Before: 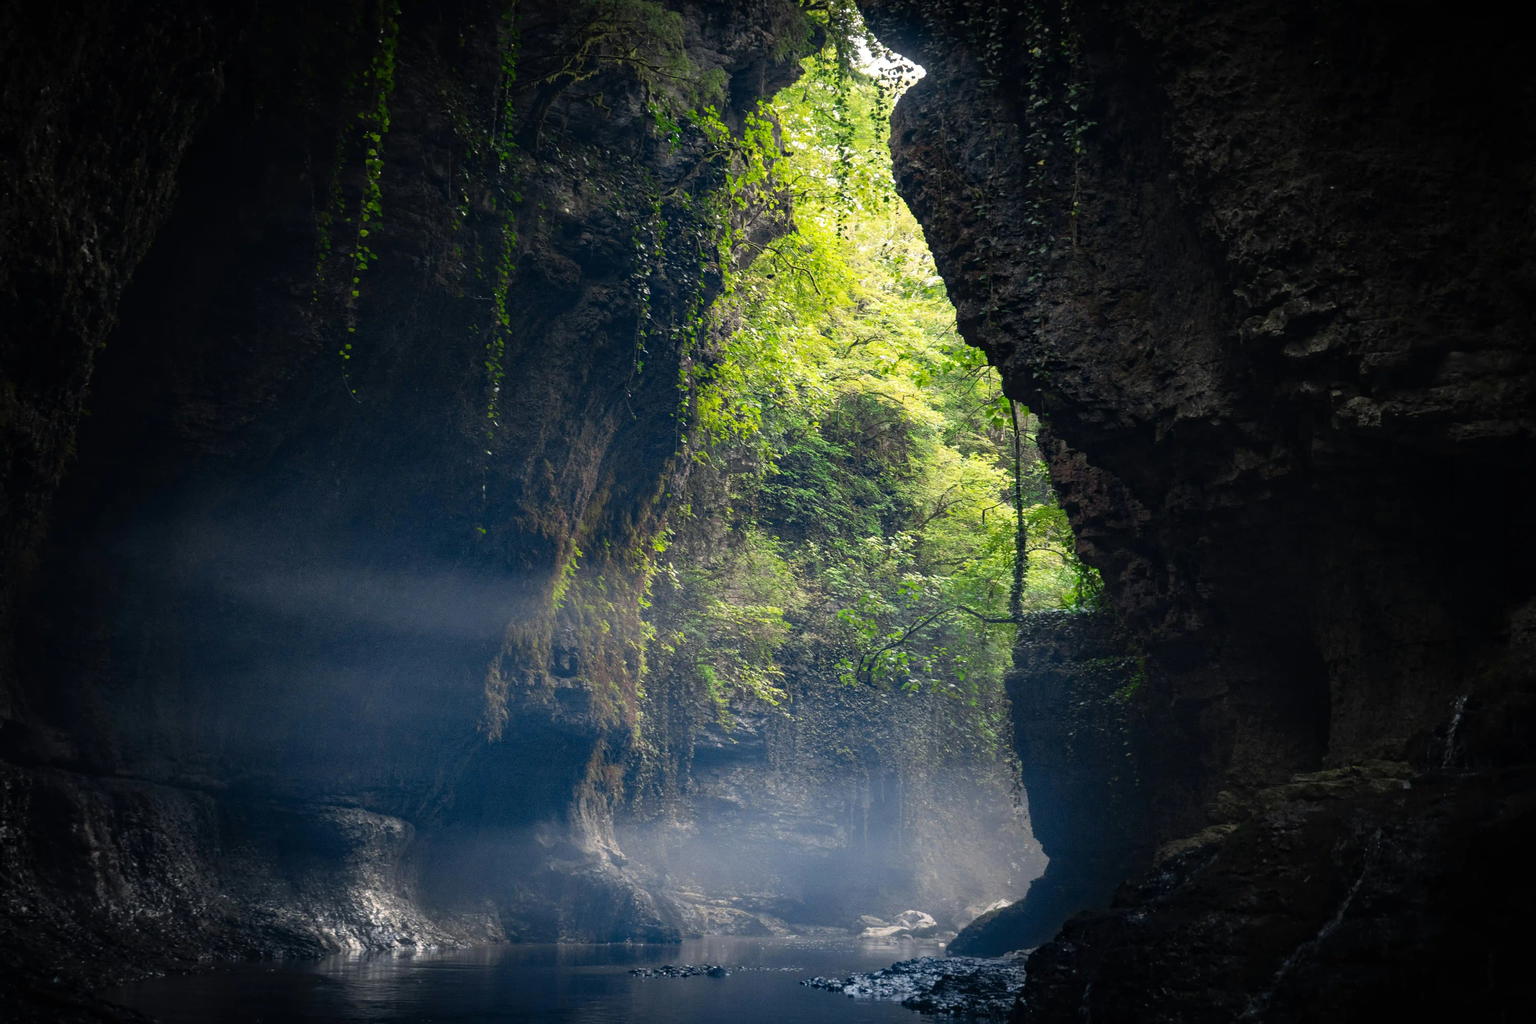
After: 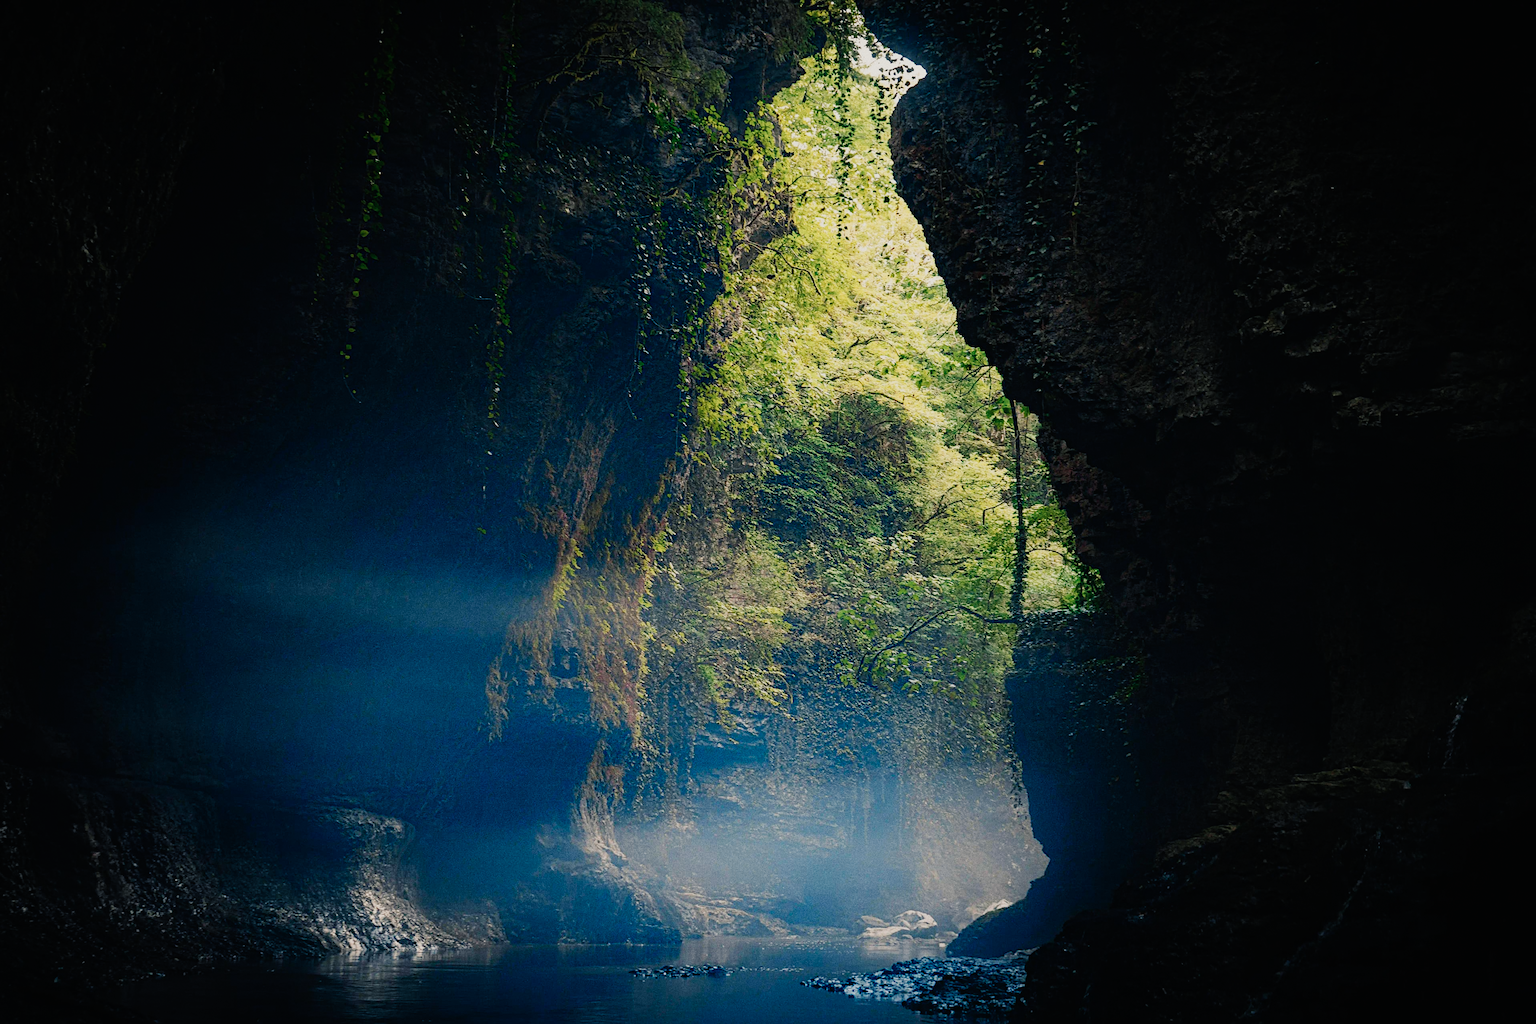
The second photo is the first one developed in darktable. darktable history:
contrast equalizer "negative clarity": octaves 7, y [[0.6 ×6], [0.55 ×6], [0 ×6], [0 ×6], [0 ×6]], mix -0.3
color equalizer "creative | pacific": saturation › orange 1.03, saturation › yellow 0.883, saturation › green 0.883, saturation › blue 1.08, saturation › magenta 1.05, hue › orange -4.88, hue › green 8.78, brightness › red 1.06, brightness › orange 1.08, brightness › yellow 0.916, brightness › green 0.916, brightness › cyan 1.04, brightness › blue 1.12, brightness › magenta 1.07 | blend: blend mode normal, opacity 100%; mask: uniform (no mask)
diffuse or sharpen "_builtin_sharpen demosaicing | AA filter": edge sensitivity 1, 1st order anisotropy 100%, 2nd order anisotropy 100%, 3rd order anisotropy 100%, 4th order anisotropy 100%, 1st order speed -25%, 2nd order speed -25%, 3rd order speed -25%, 4th order speed -25%
diffuse or sharpen "bloom 20%": radius span 32, 1st order speed 50%, 2nd order speed 50%, 3rd order speed 50%, 4th order speed 50% | blend: blend mode normal, opacity 20%; mask: uniform (no mask)
exposure "auto exposure": compensate highlight preservation false
grain "film": coarseness 0.09 ISO
rgb primaries "creative | pacific": red hue -0.042, red purity 1.1, green hue 0.047, green purity 1.12, blue hue -0.089, blue purity 0.937
sigmoid: contrast 1.7, skew -0.2, preserve hue 0%, red attenuation 0.1, red rotation 0.035, green attenuation 0.1, green rotation -0.017, blue attenuation 0.15, blue rotation -0.052, base primaries Rec2020
color balance rgb "creative | pacific film": shadows lift › chroma 2%, shadows lift › hue 219.6°, power › hue 313.2°, highlights gain › chroma 3%, highlights gain › hue 75.6°, global offset › luminance 0.5%, perceptual saturation grading › global saturation 15.33%, perceptual saturation grading › highlights -19.33%, perceptual saturation grading › shadows 20%, global vibrance 20%
